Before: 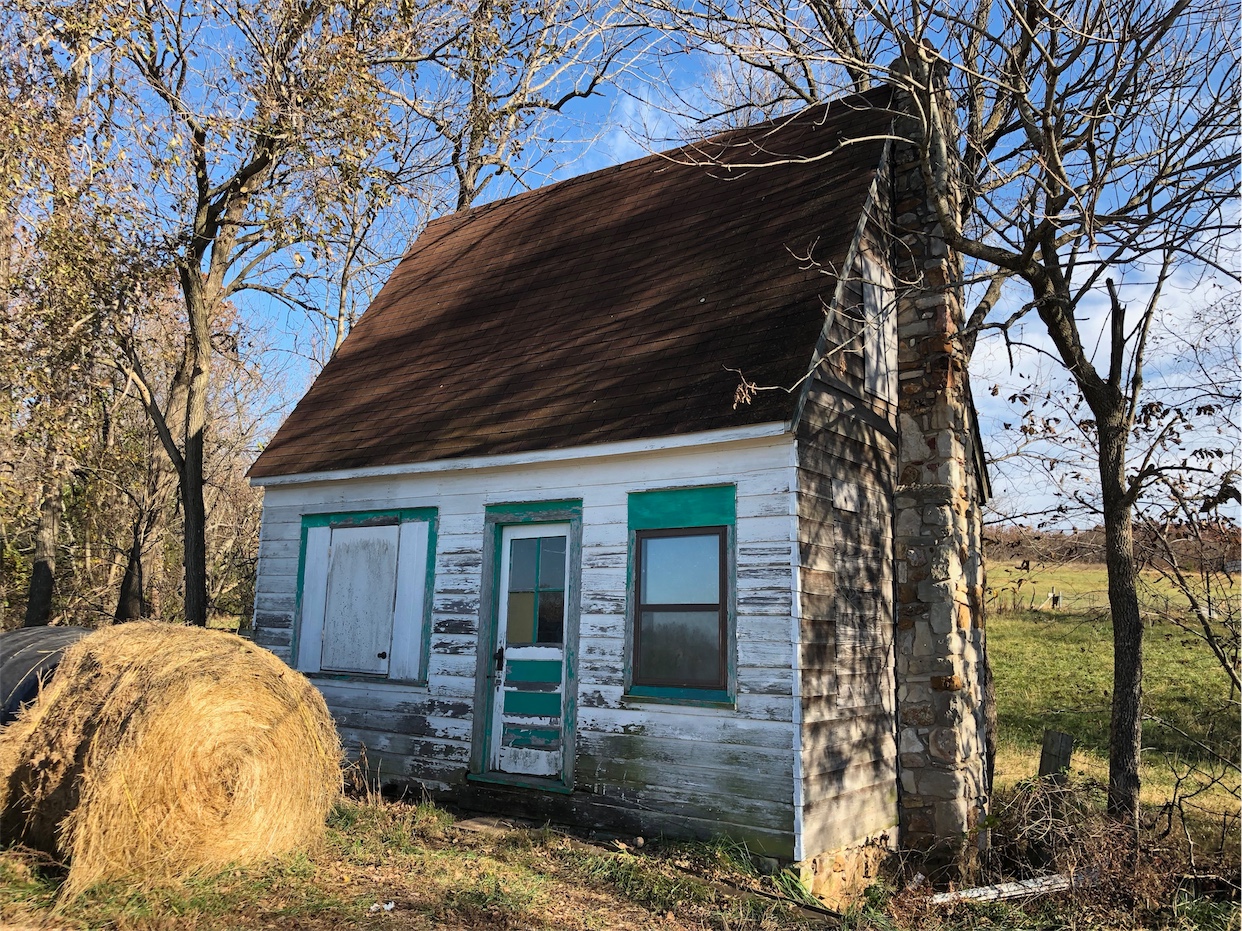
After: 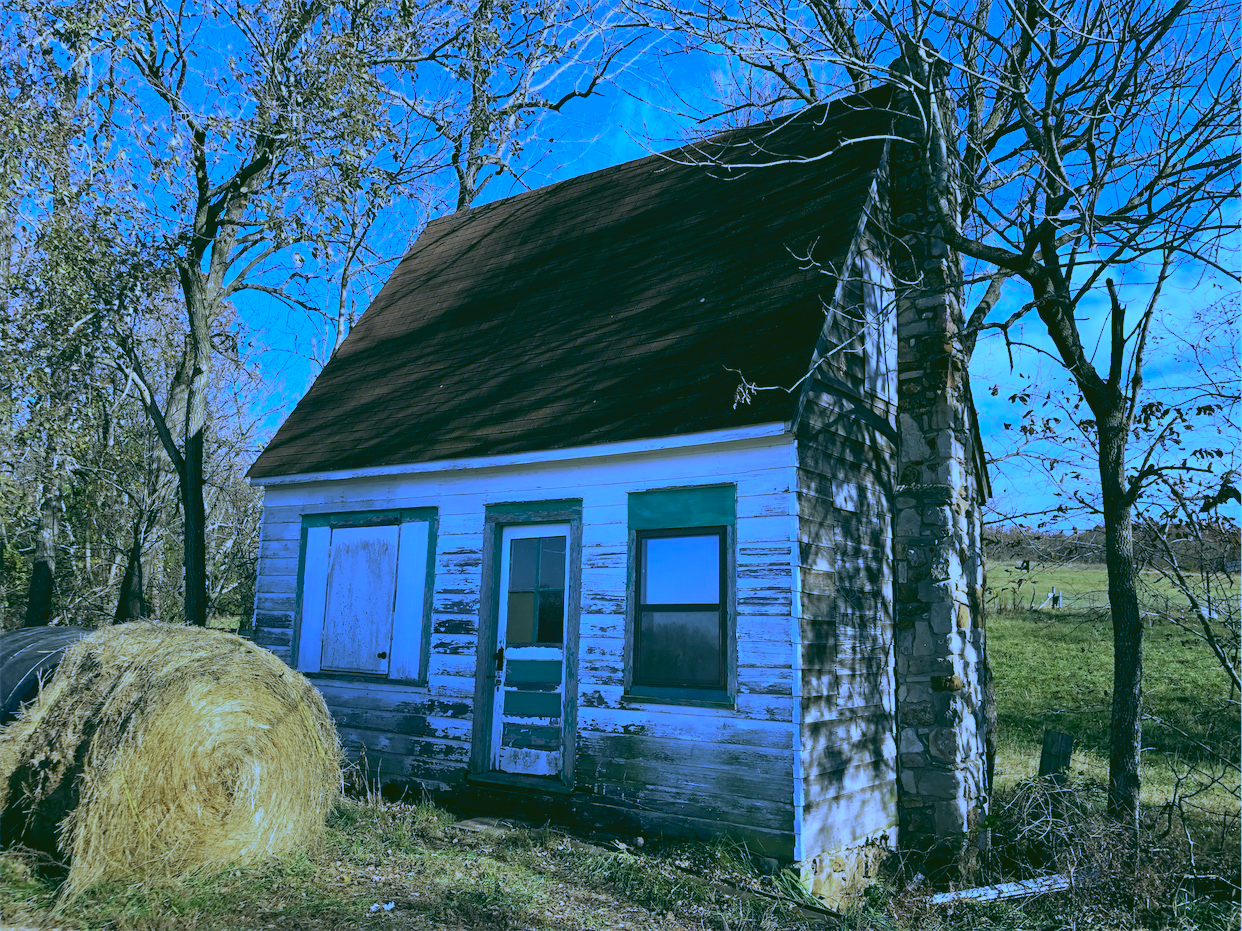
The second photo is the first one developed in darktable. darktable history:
rgb curve: curves: ch0 [(0.123, 0.061) (0.995, 0.887)]; ch1 [(0.06, 0.116) (1, 0.906)]; ch2 [(0, 0) (0.824, 0.69) (1, 1)], mode RGB, independent channels, compensate middle gray true
white balance: red 0.766, blue 1.537
